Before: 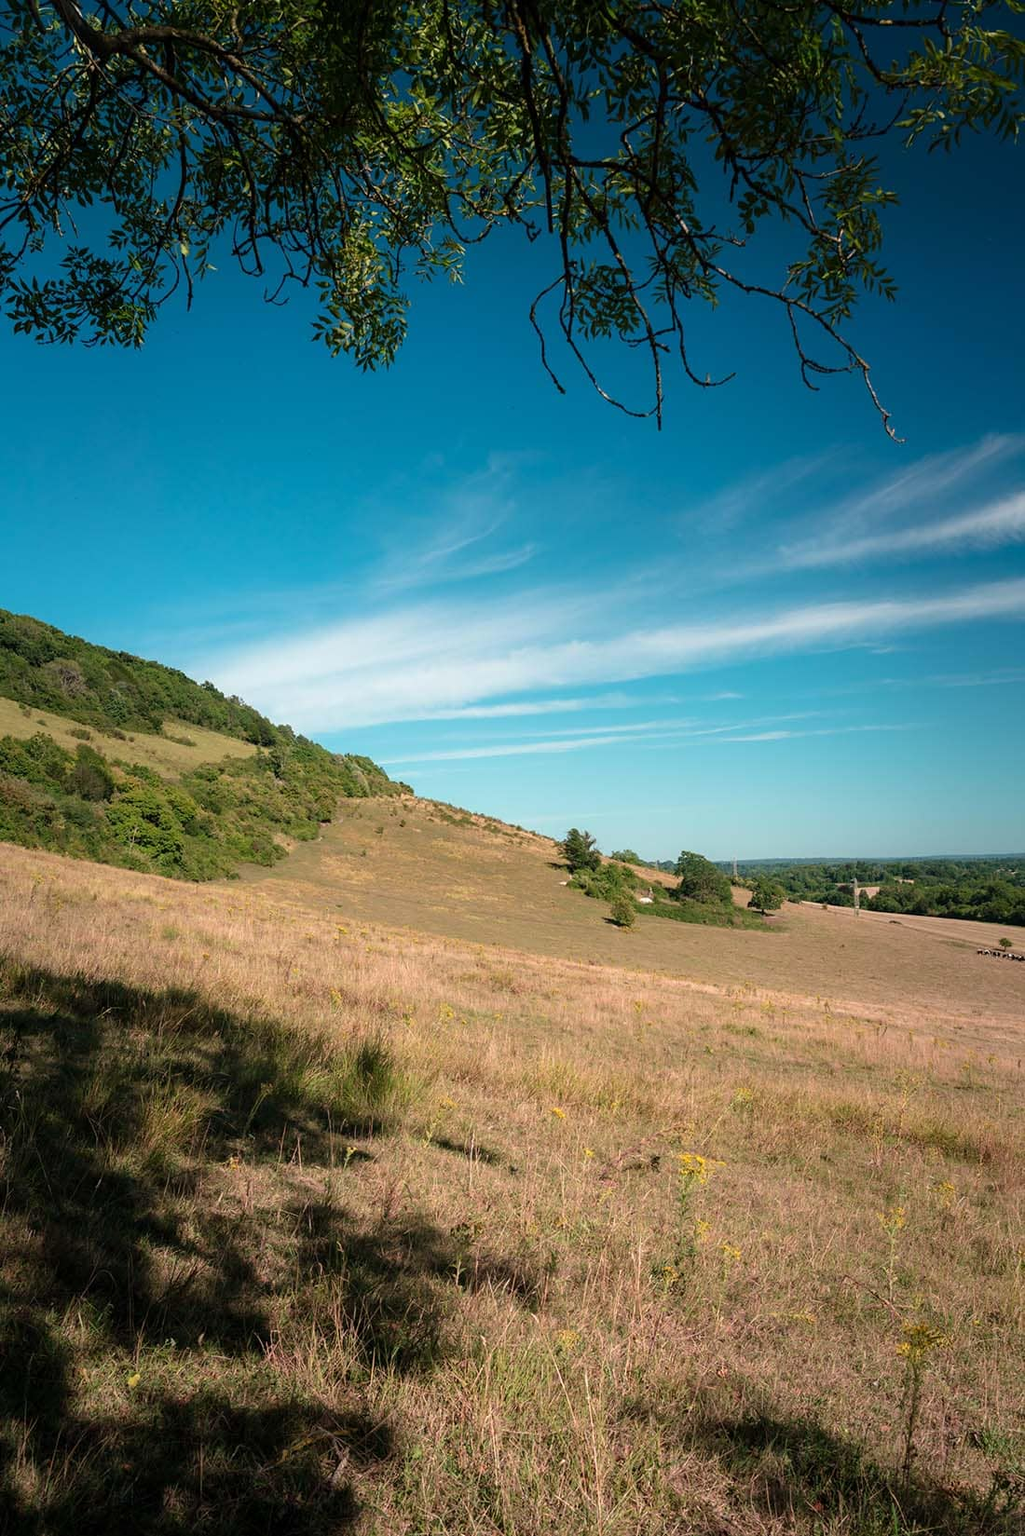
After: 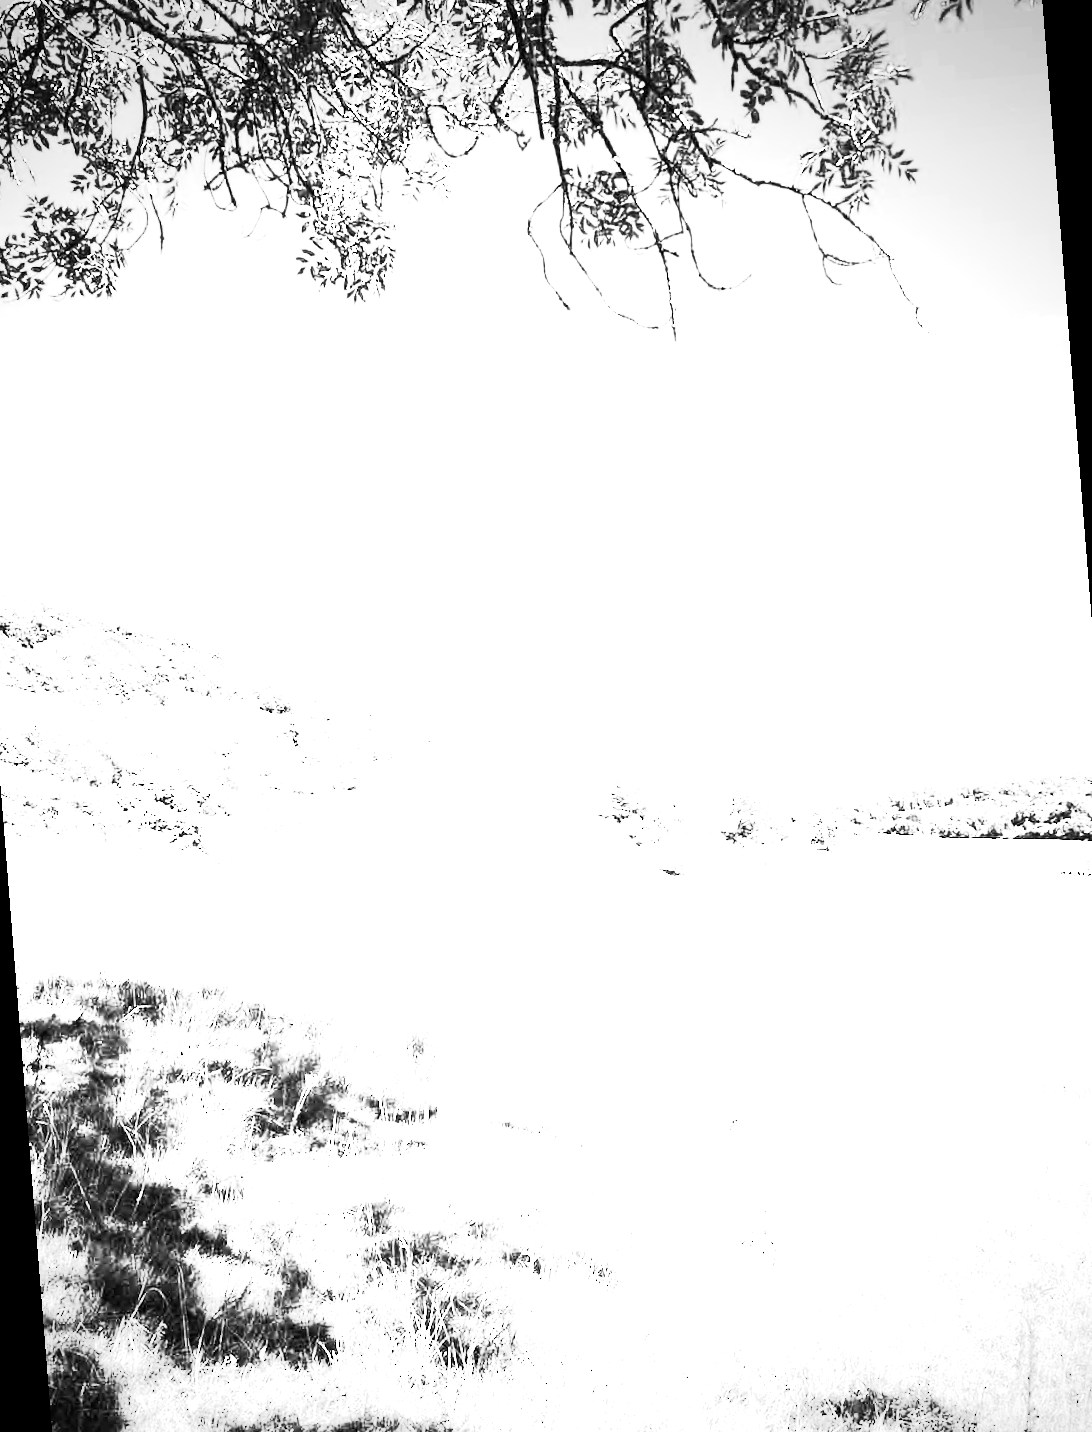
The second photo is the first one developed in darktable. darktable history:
white balance: red 8, blue 8
rotate and perspective: rotation -4.57°, crop left 0.054, crop right 0.944, crop top 0.087, crop bottom 0.914
vignetting: fall-off radius 60.92%
contrast brightness saturation: contrast 0.53, brightness 0.47, saturation -1
